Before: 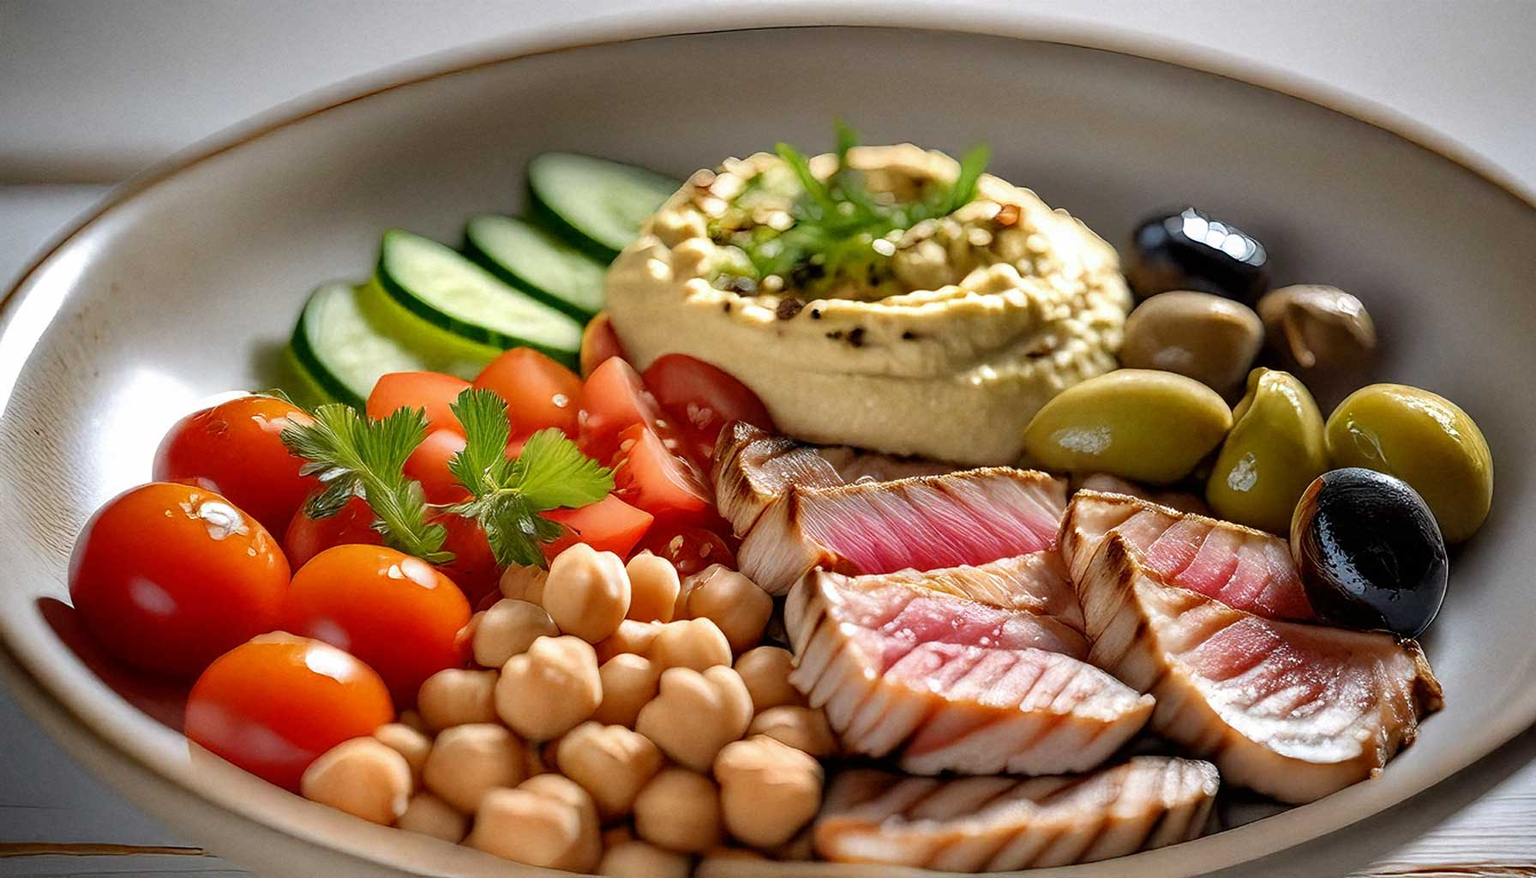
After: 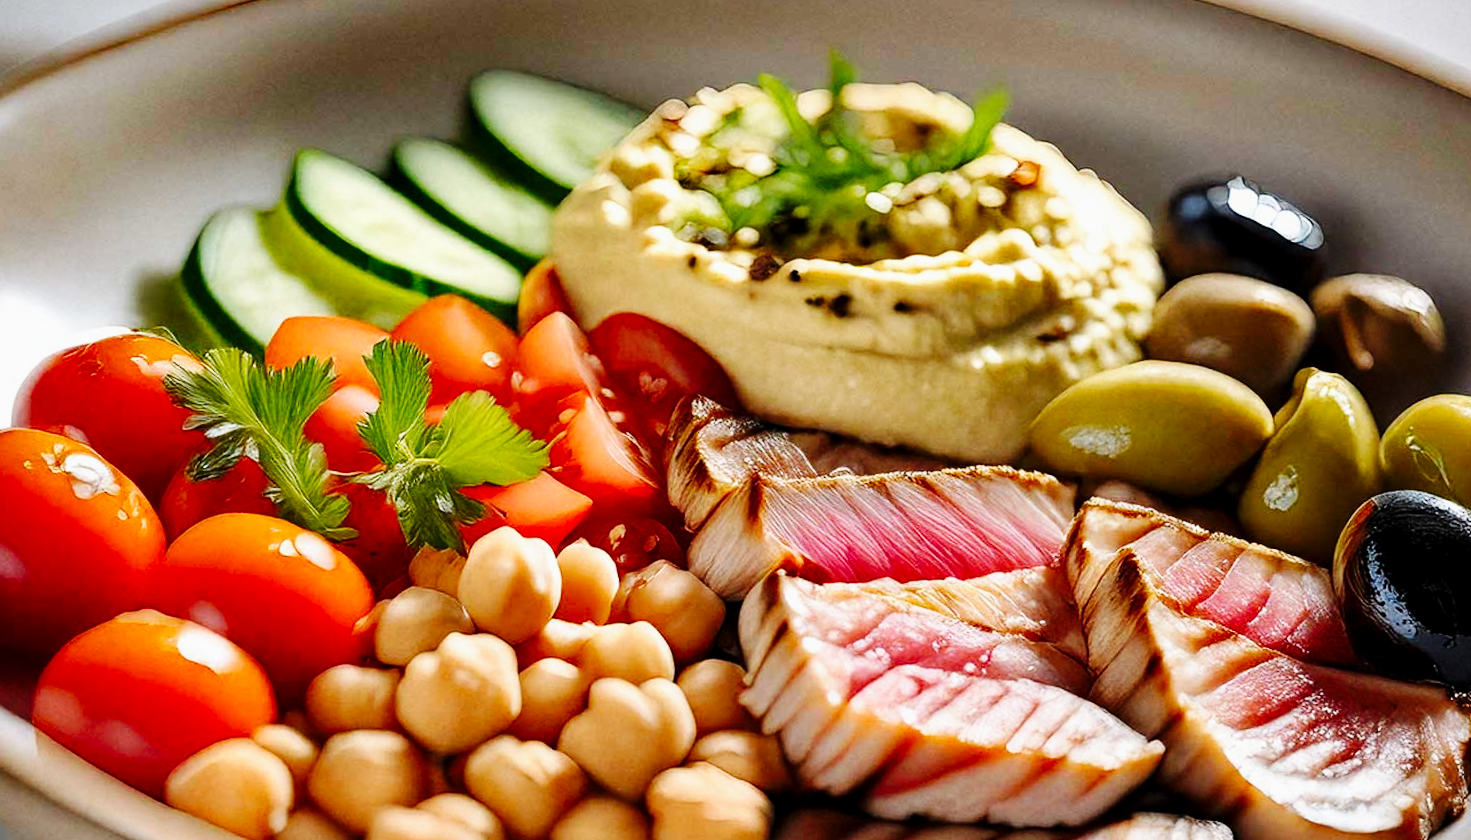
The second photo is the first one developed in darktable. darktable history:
exposure: black level correction 0.002, exposure -0.1 EV, compensate highlight preservation false
base curve: curves: ch0 [(0, 0) (0.036, 0.025) (0.121, 0.166) (0.206, 0.329) (0.605, 0.79) (1, 1)], preserve colors none
crop and rotate: angle -3.27°, left 5.211%, top 5.211%, right 4.607%, bottom 4.607%
